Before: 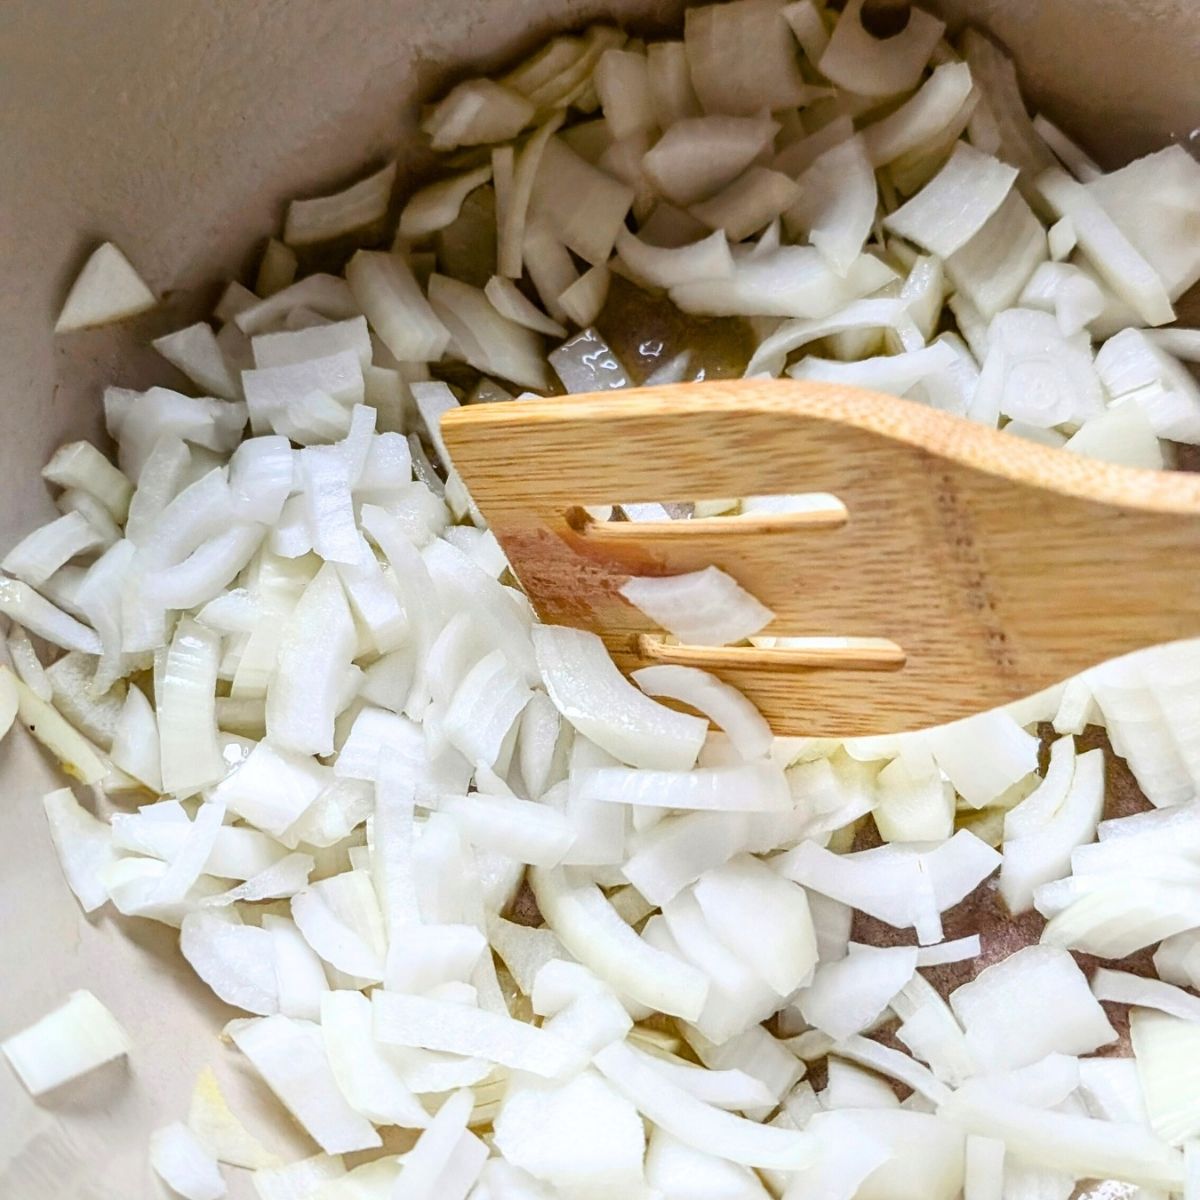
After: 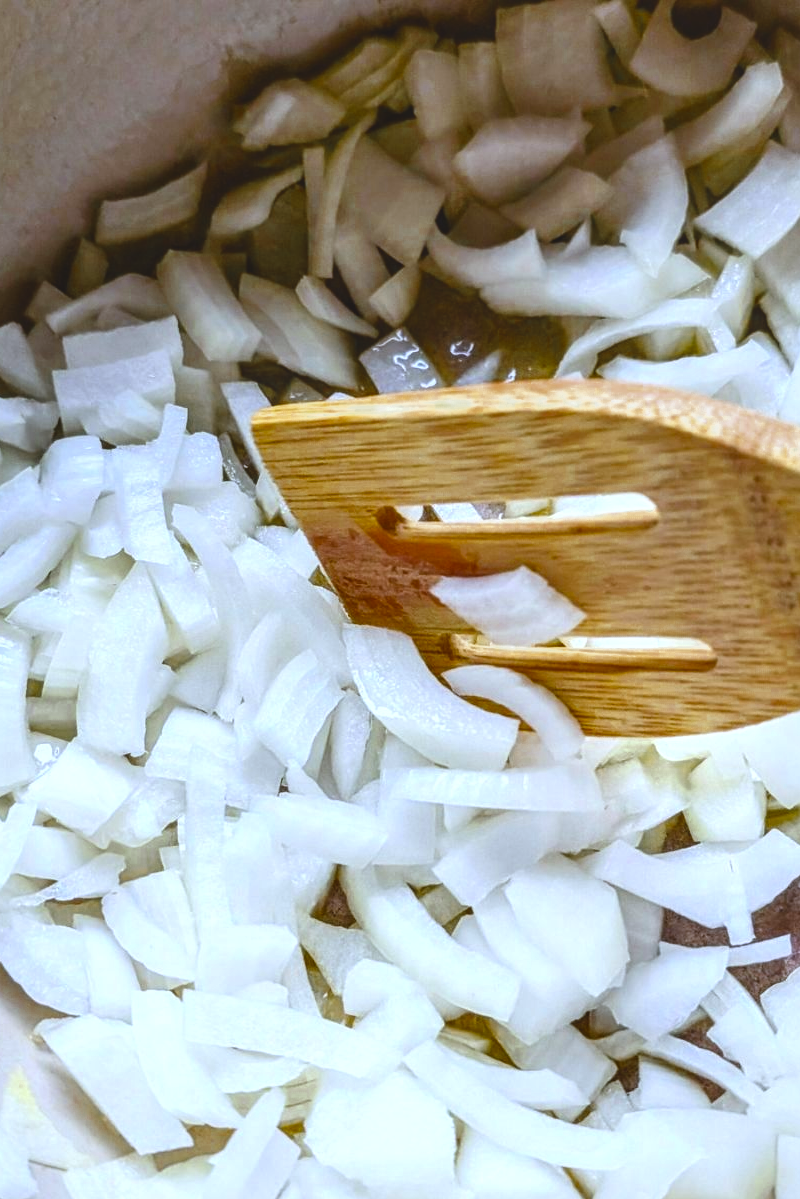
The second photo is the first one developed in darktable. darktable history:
local contrast: on, module defaults
exposure: black level correction -0.015, compensate highlight preservation false
color balance: output saturation 120%
crop and rotate: left 15.754%, right 17.579%
color zones: curves: ch0 [(0.11, 0.396) (0.195, 0.36) (0.25, 0.5) (0.303, 0.412) (0.357, 0.544) (0.75, 0.5) (0.967, 0.328)]; ch1 [(0, 0.468) (0.112, 0.512) (0.202, 0.6) (0.25, 0.5) (0.307, 0.352) (0.357, 0.544) (0.75, 0.5) (0.963, 0.524)]
white balance: red 0.931, blue 1.11
